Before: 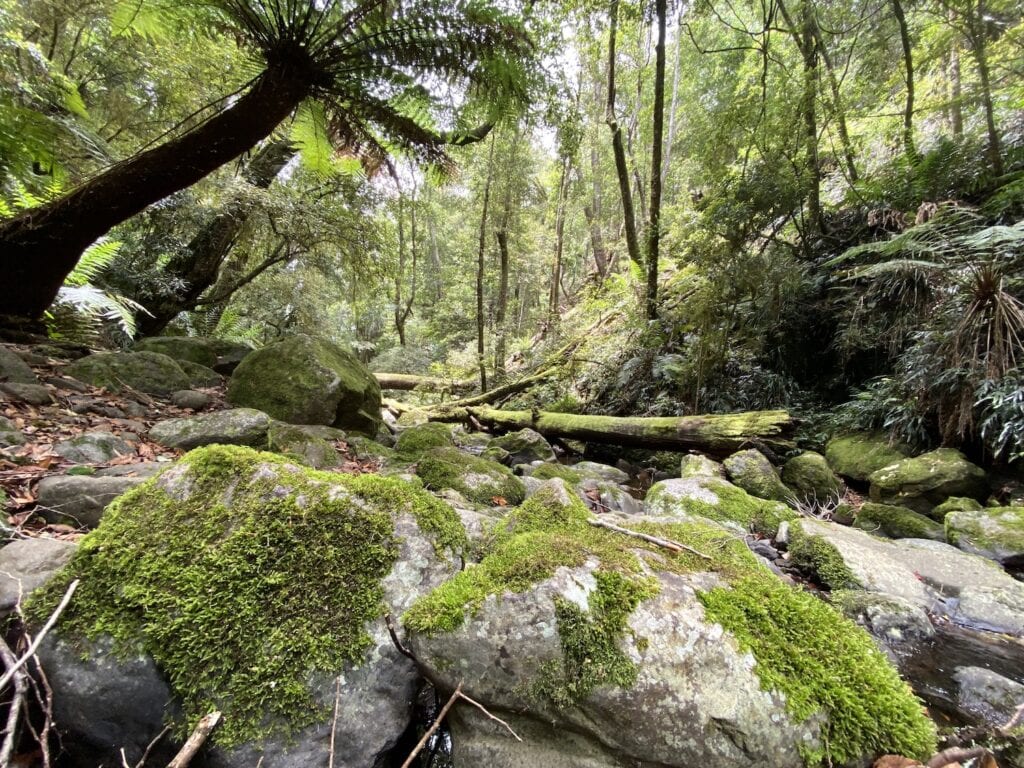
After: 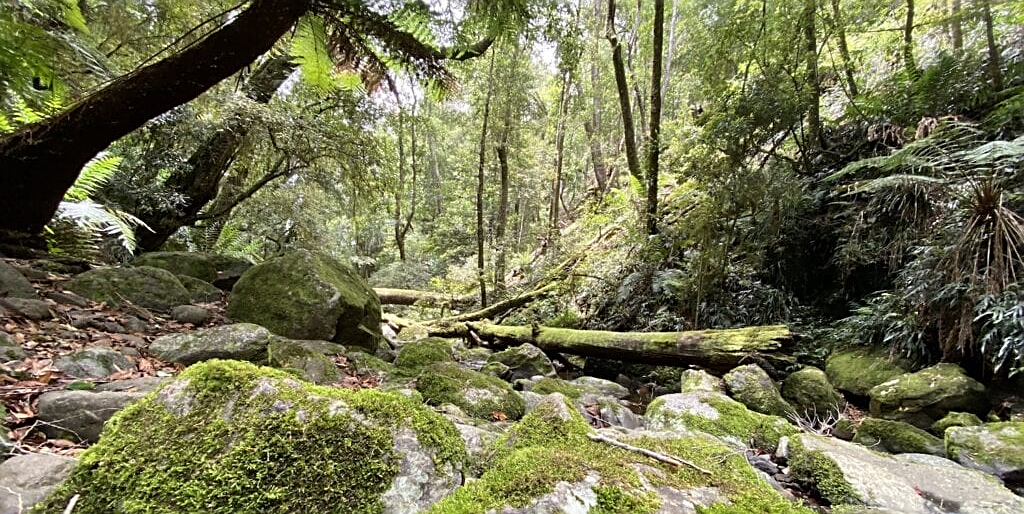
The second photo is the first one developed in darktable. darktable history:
sharpen: on, module defaults
crop: top 11.167%, bottom 21.863%
